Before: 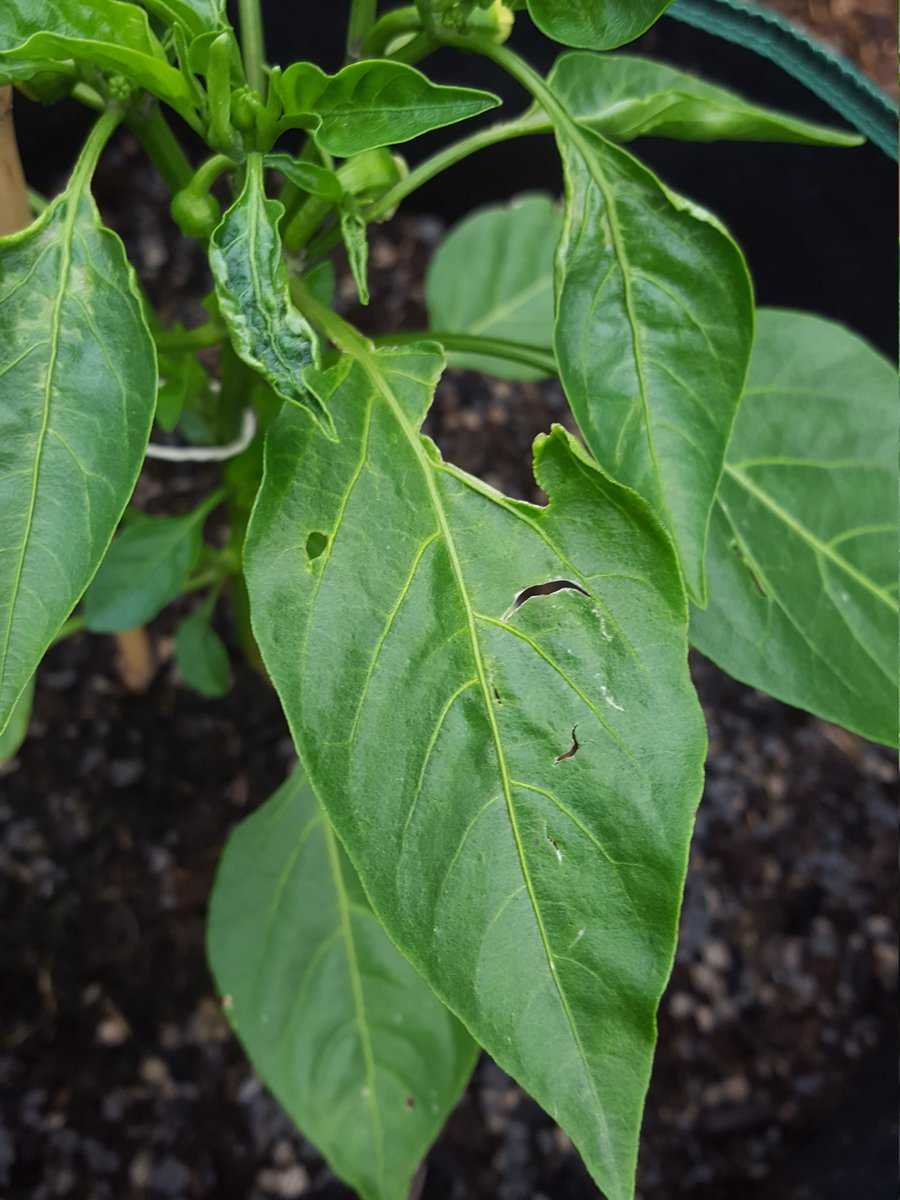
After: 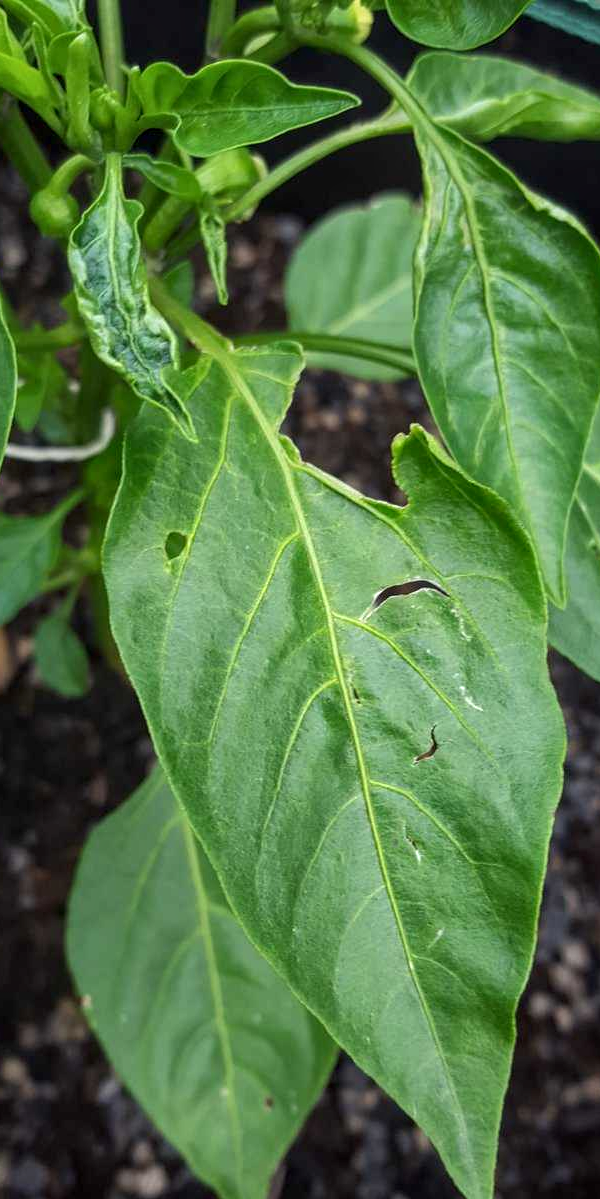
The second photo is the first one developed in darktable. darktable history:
crop and rotate: left 15.754%, right 17.579%
local contrast: on, module defaults
exposure: exposure 0.197 EV, compensate highlight preservation false
